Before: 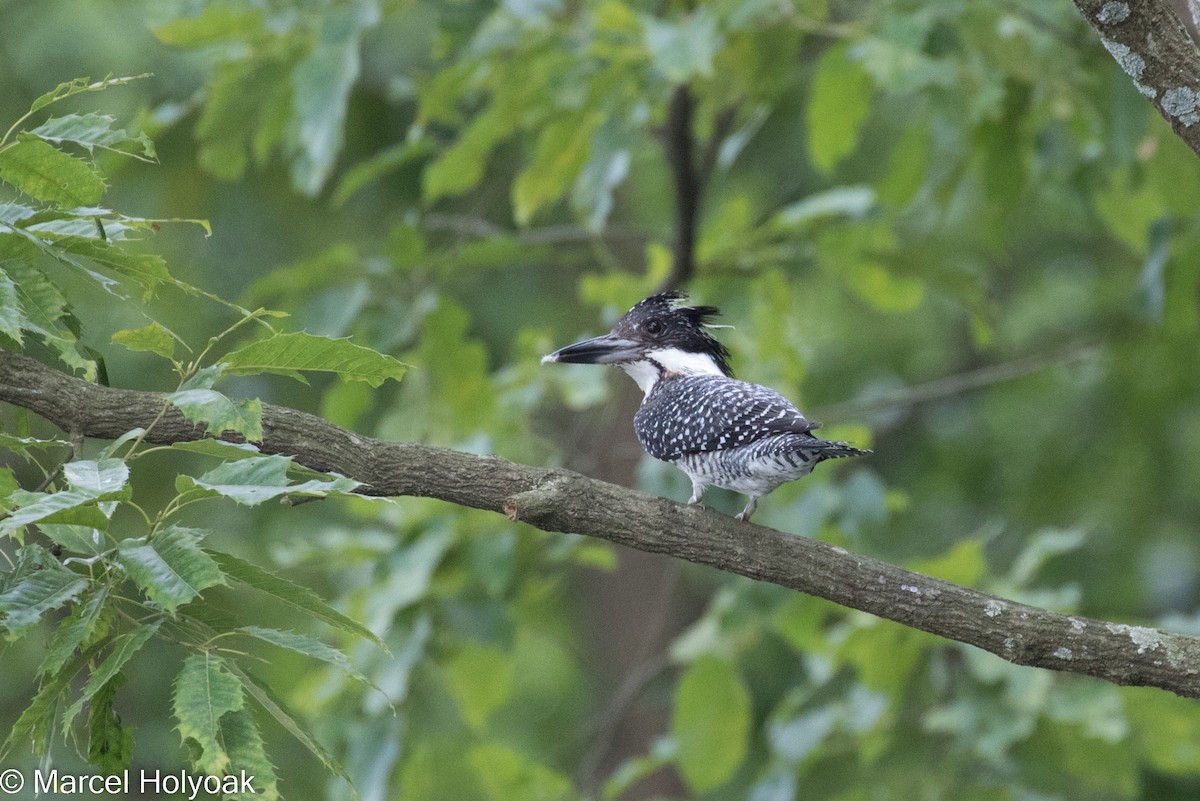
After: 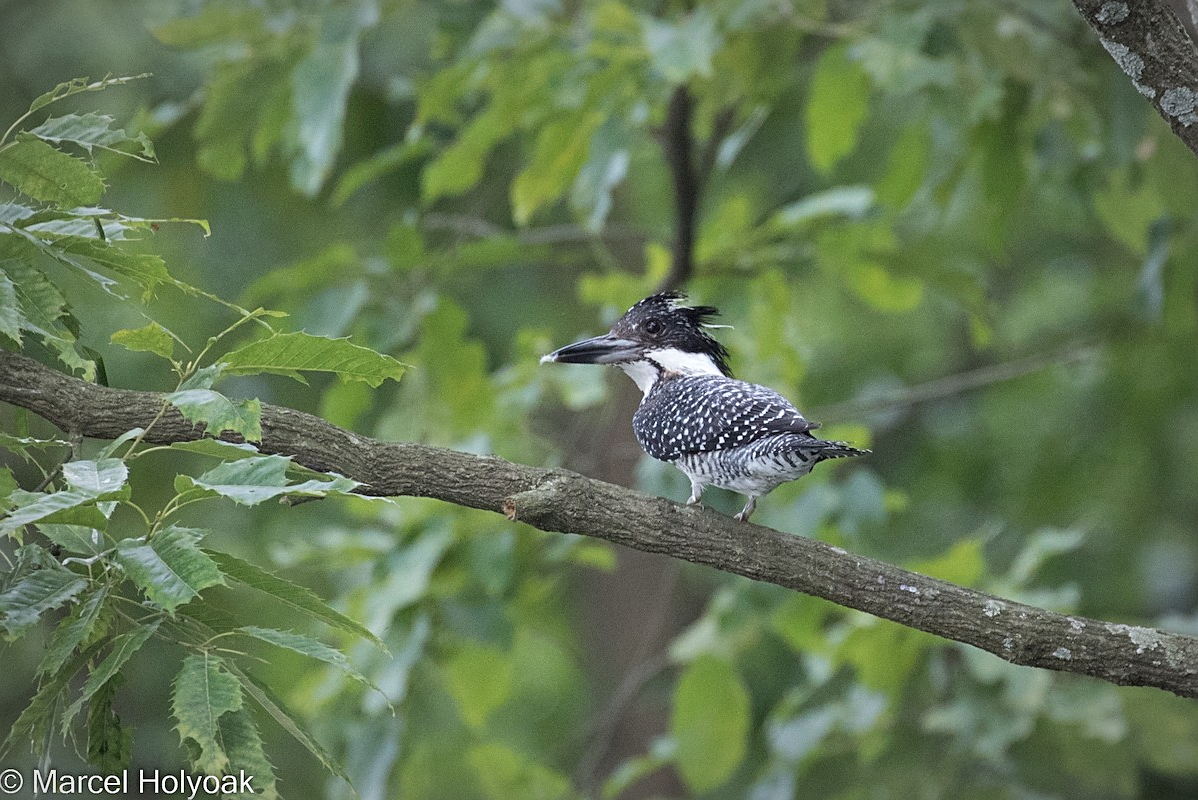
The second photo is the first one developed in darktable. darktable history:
vignetting: fall-off radius 69.69%, automatic ratio true
sharpen: on, module defaults
crop: left 0.092%
